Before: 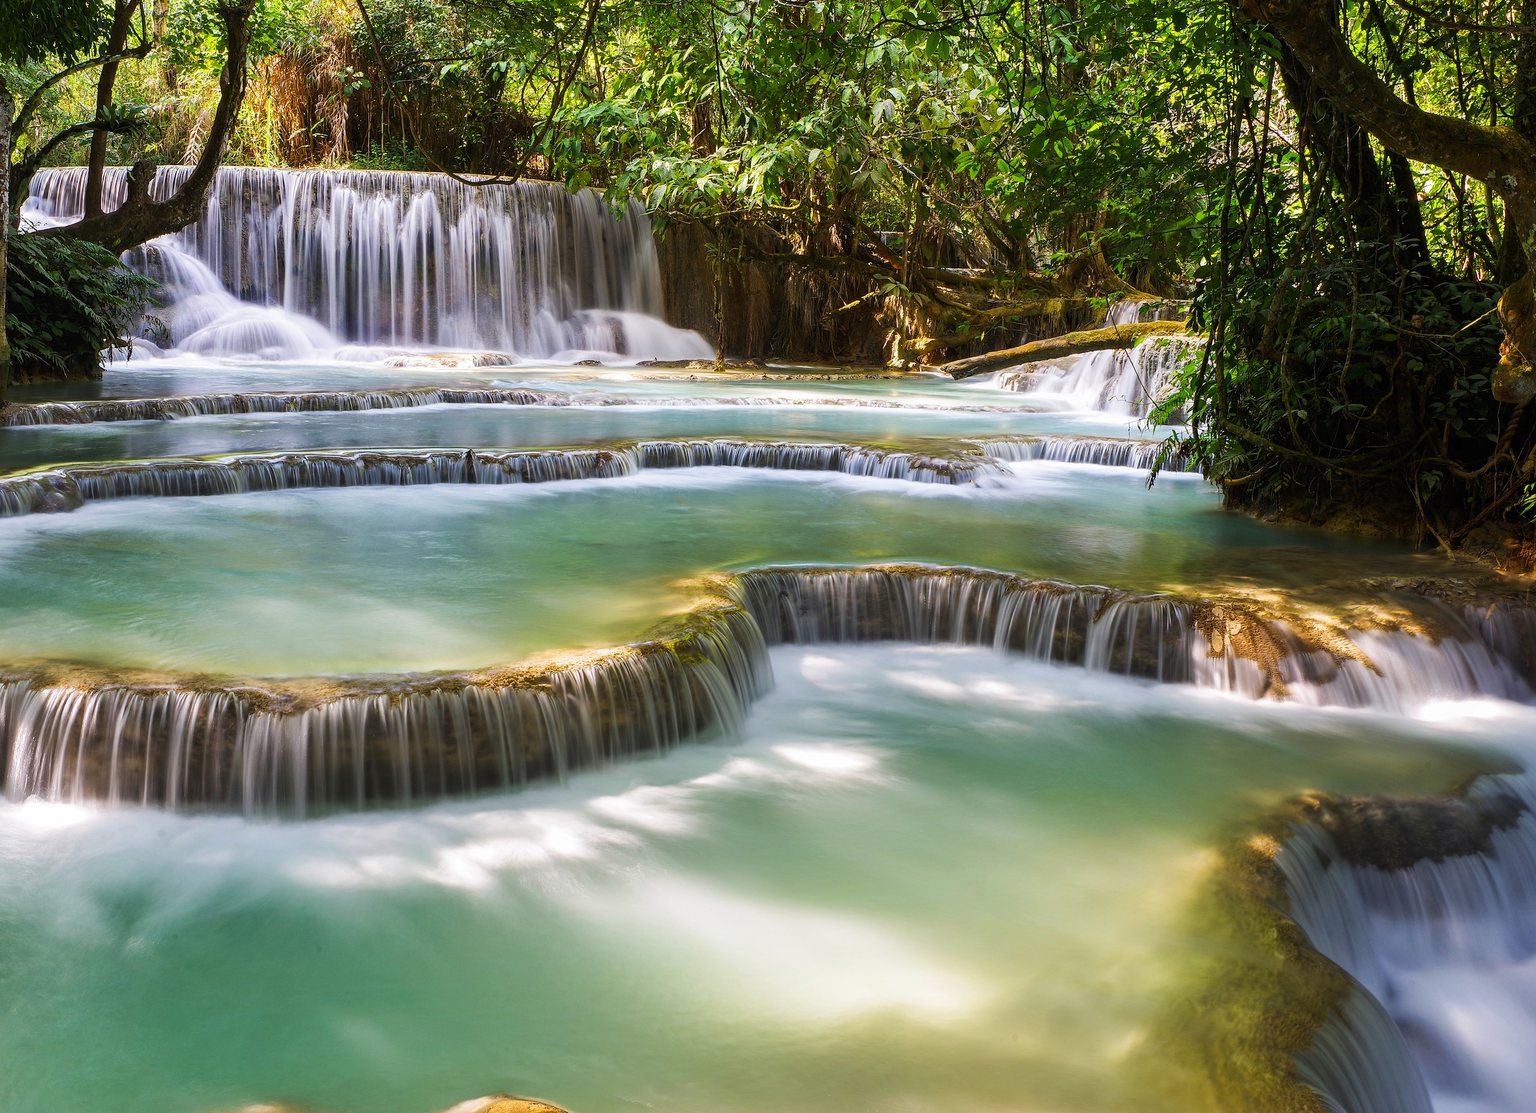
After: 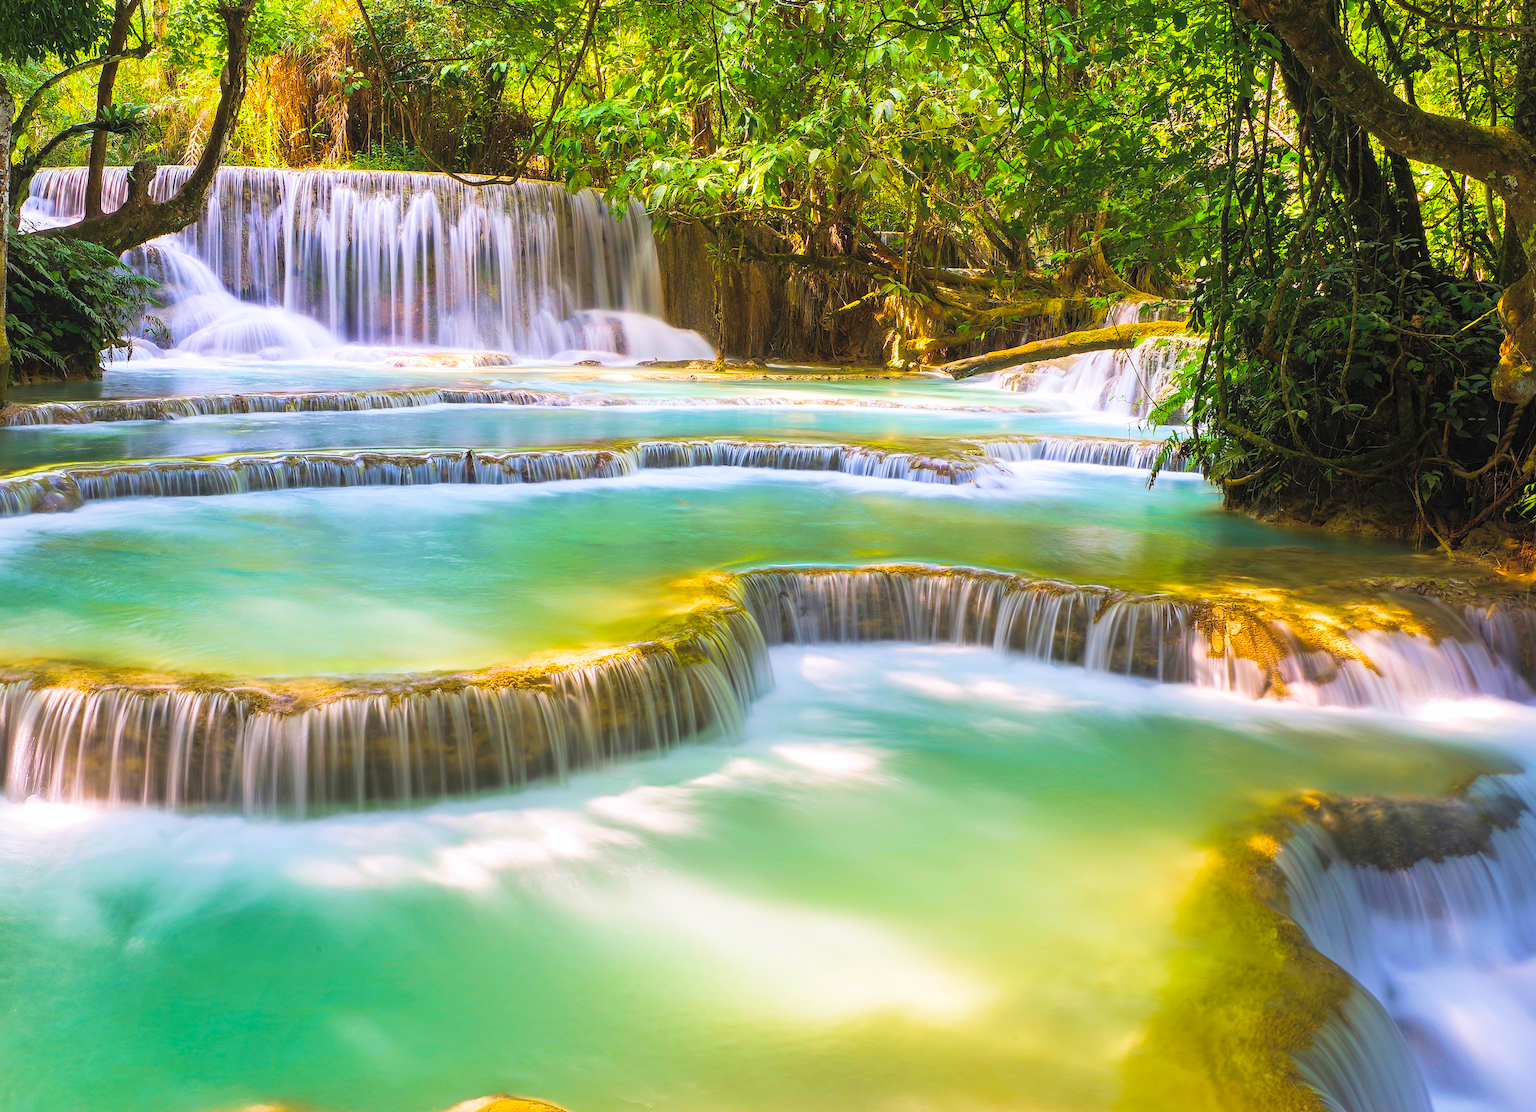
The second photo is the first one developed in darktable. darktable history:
velvia: on, module defaults
color balance rgb: linear chroma grading › global chroma 15%, perceptual saturation grading › global saturation 30%
contrast brightness saturation: contrast 0.1, brightness 0.3, saturation 0.14
